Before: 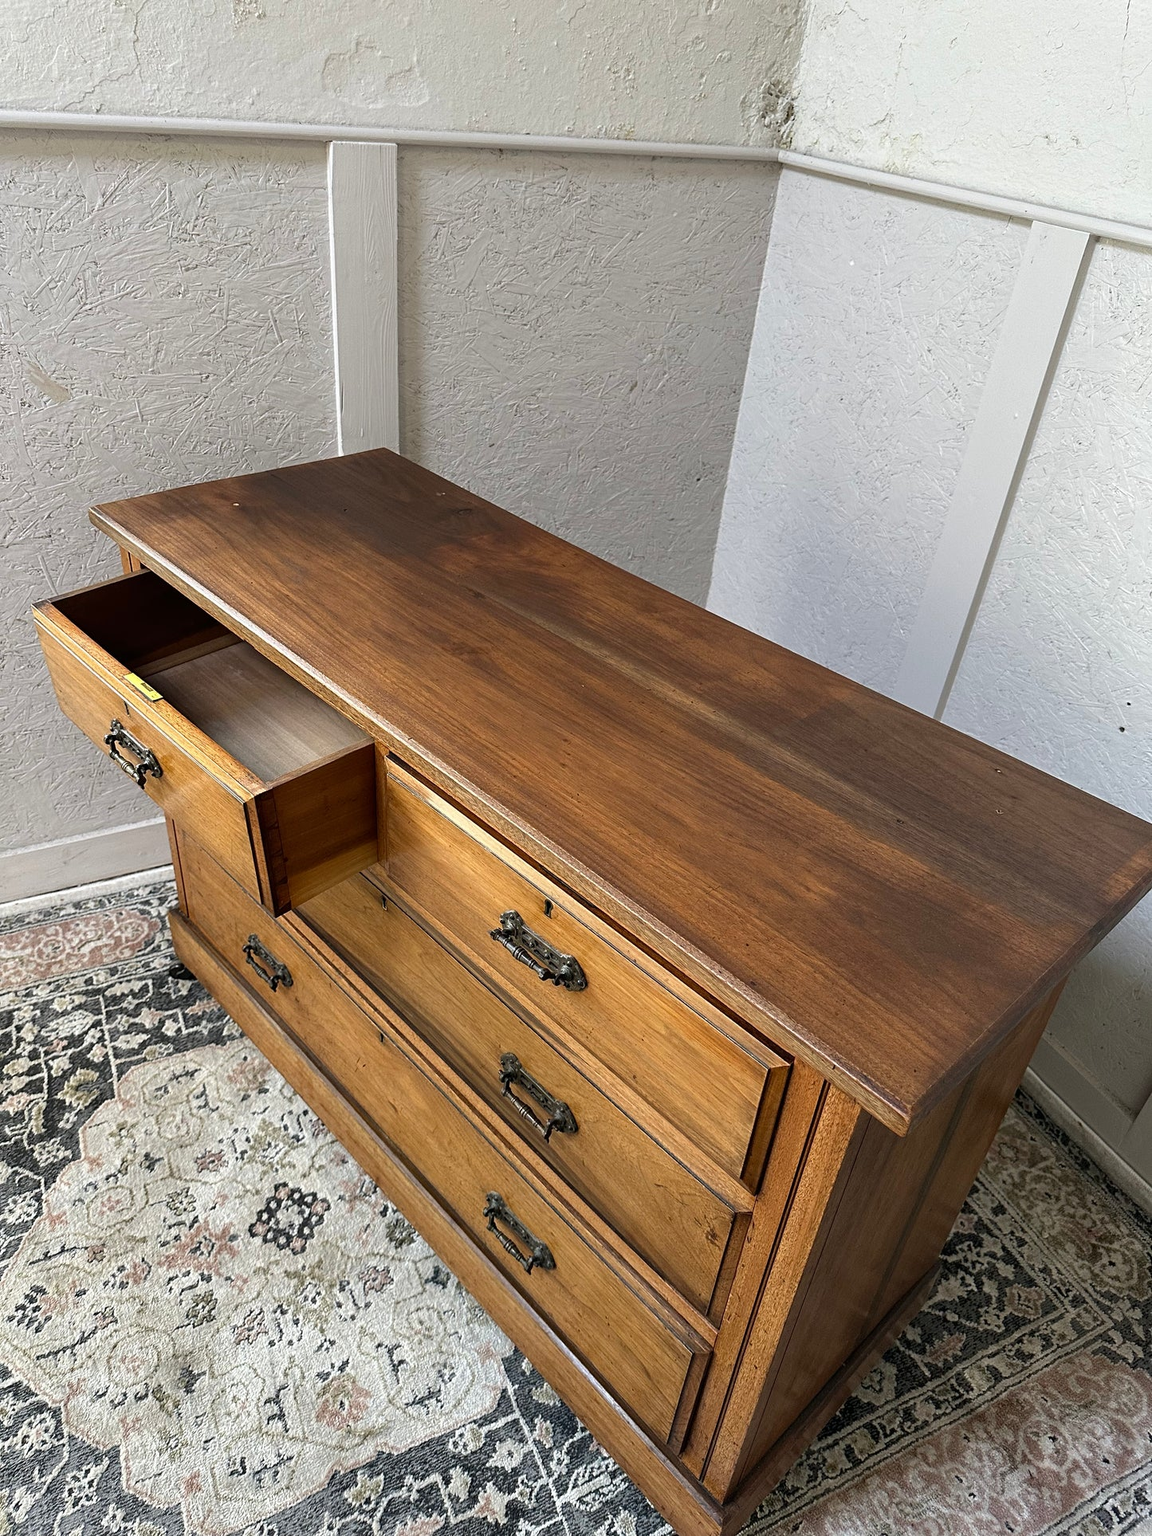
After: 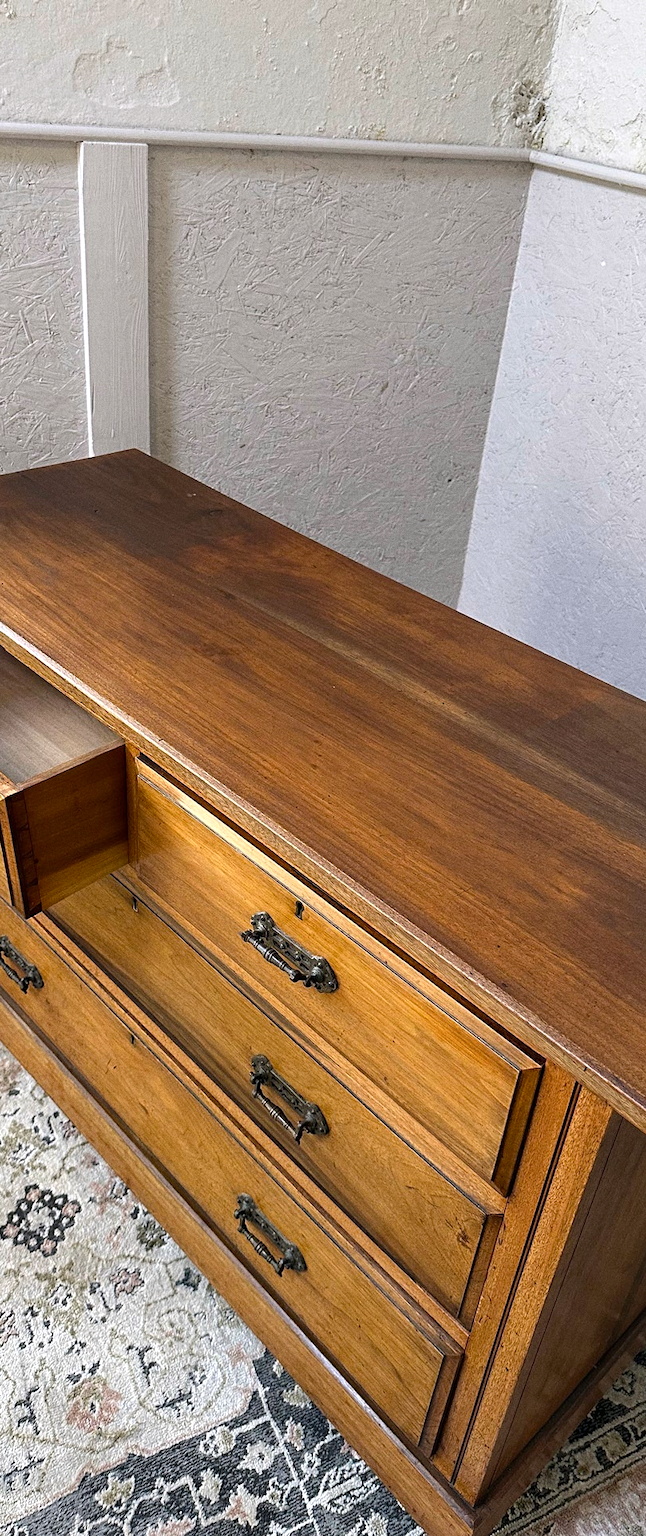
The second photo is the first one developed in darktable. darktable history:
white balance: red 1.009, blue 1.027
grain: on, module defaults
crop: left 21.674%, right 22.086%
color balance rgb: linear chroma grading › global chroma 3.45%, perceptual saturation grading › global saturation 11.24%, perceptual brilliance grading › global brilliance 3.04%, global vibrance 2.8%
